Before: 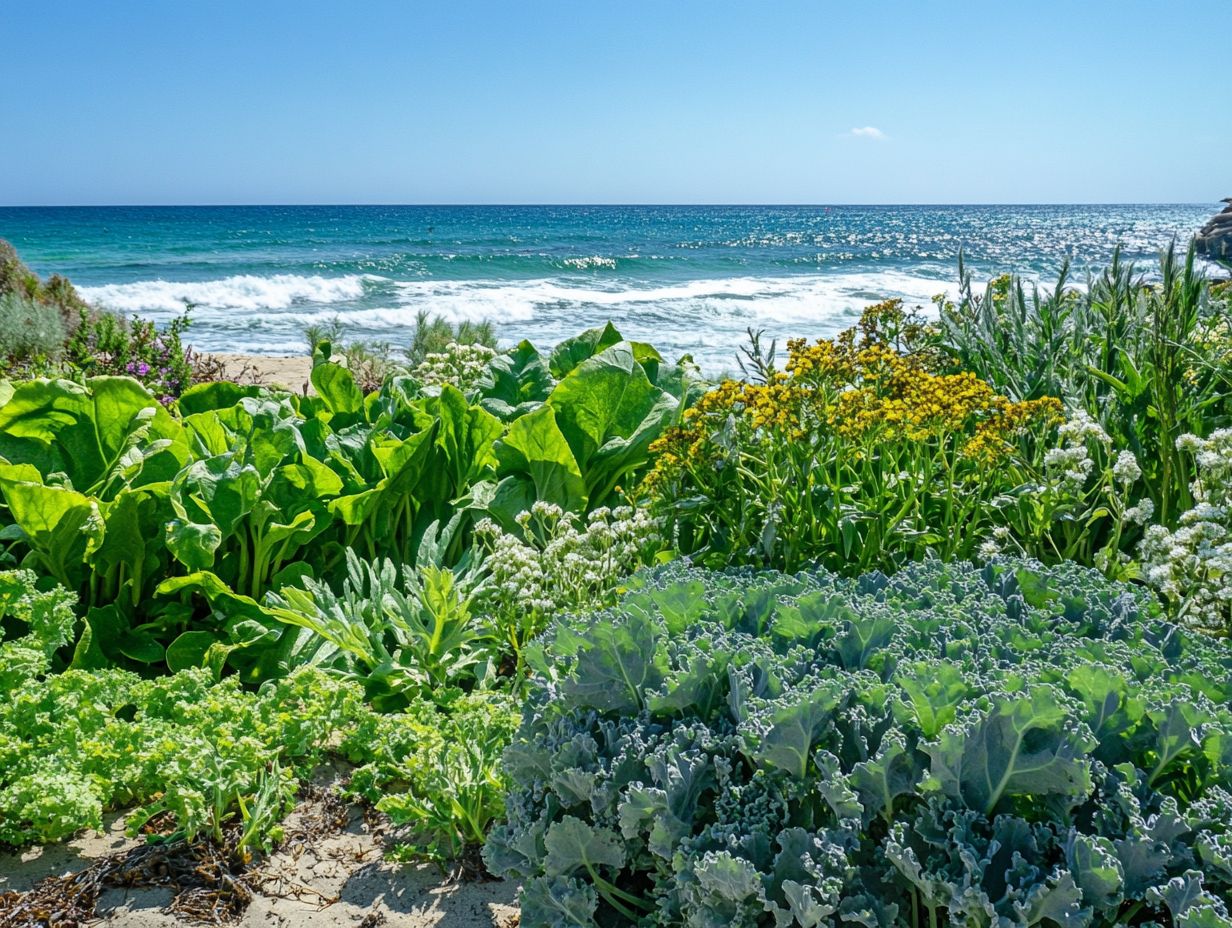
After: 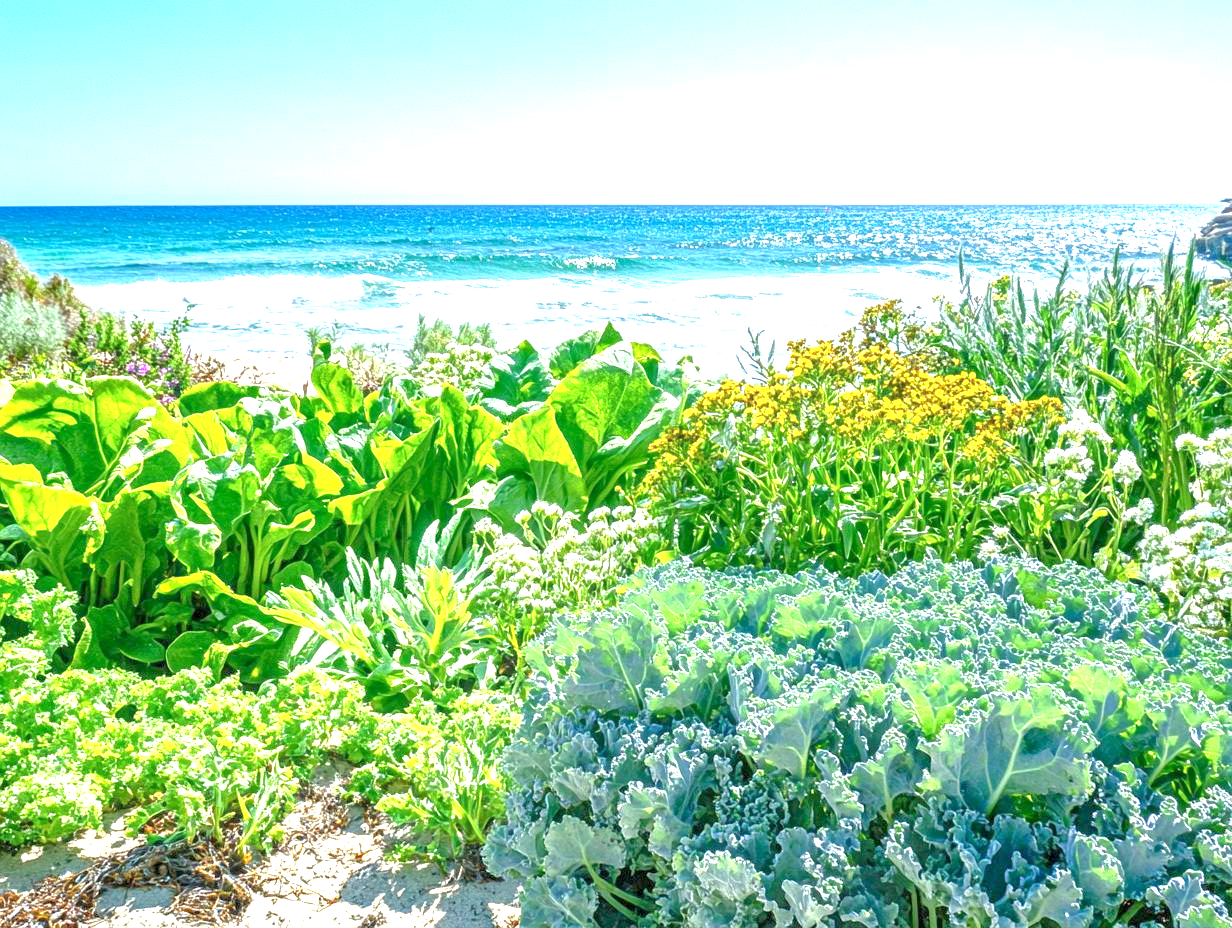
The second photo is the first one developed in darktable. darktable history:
tone curve: curves: ch0 [(0, 0) (0.004, 0.008) (0.077, 0.156) (0.169, 0.29) (0.774, 0.774) (1, 1)], color space Lab, linked channels
local contrast: on, module defaults
exposure: black level correction 0, exposure 1.631 EV, compensate exposure bias true, compensate highlight preservation false
